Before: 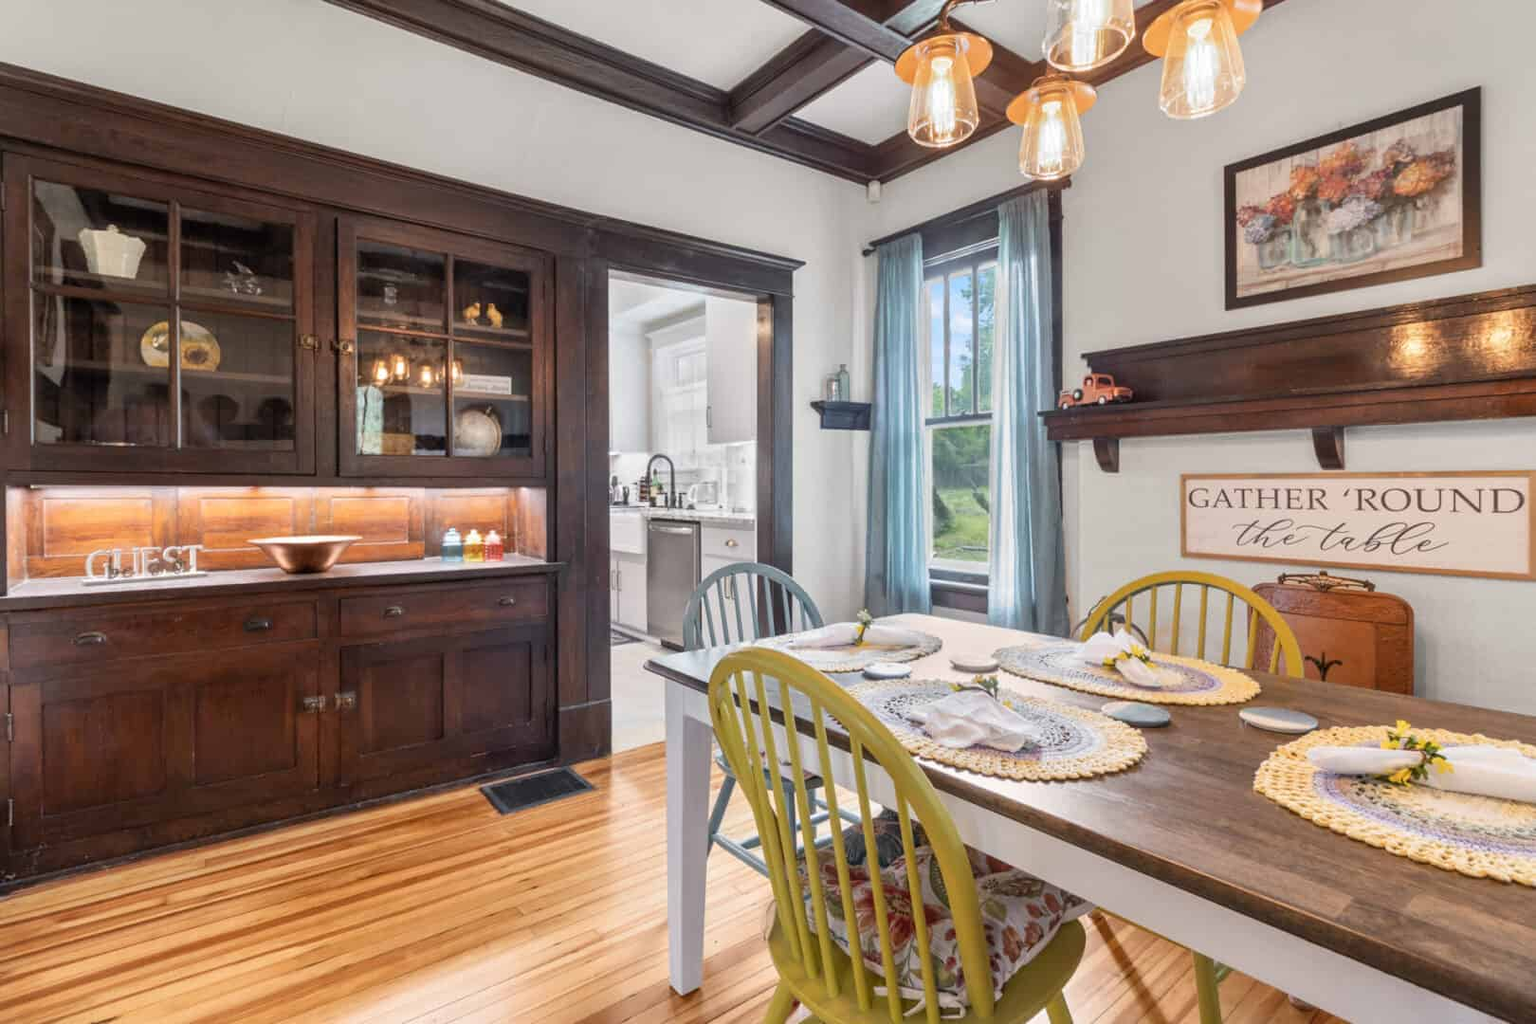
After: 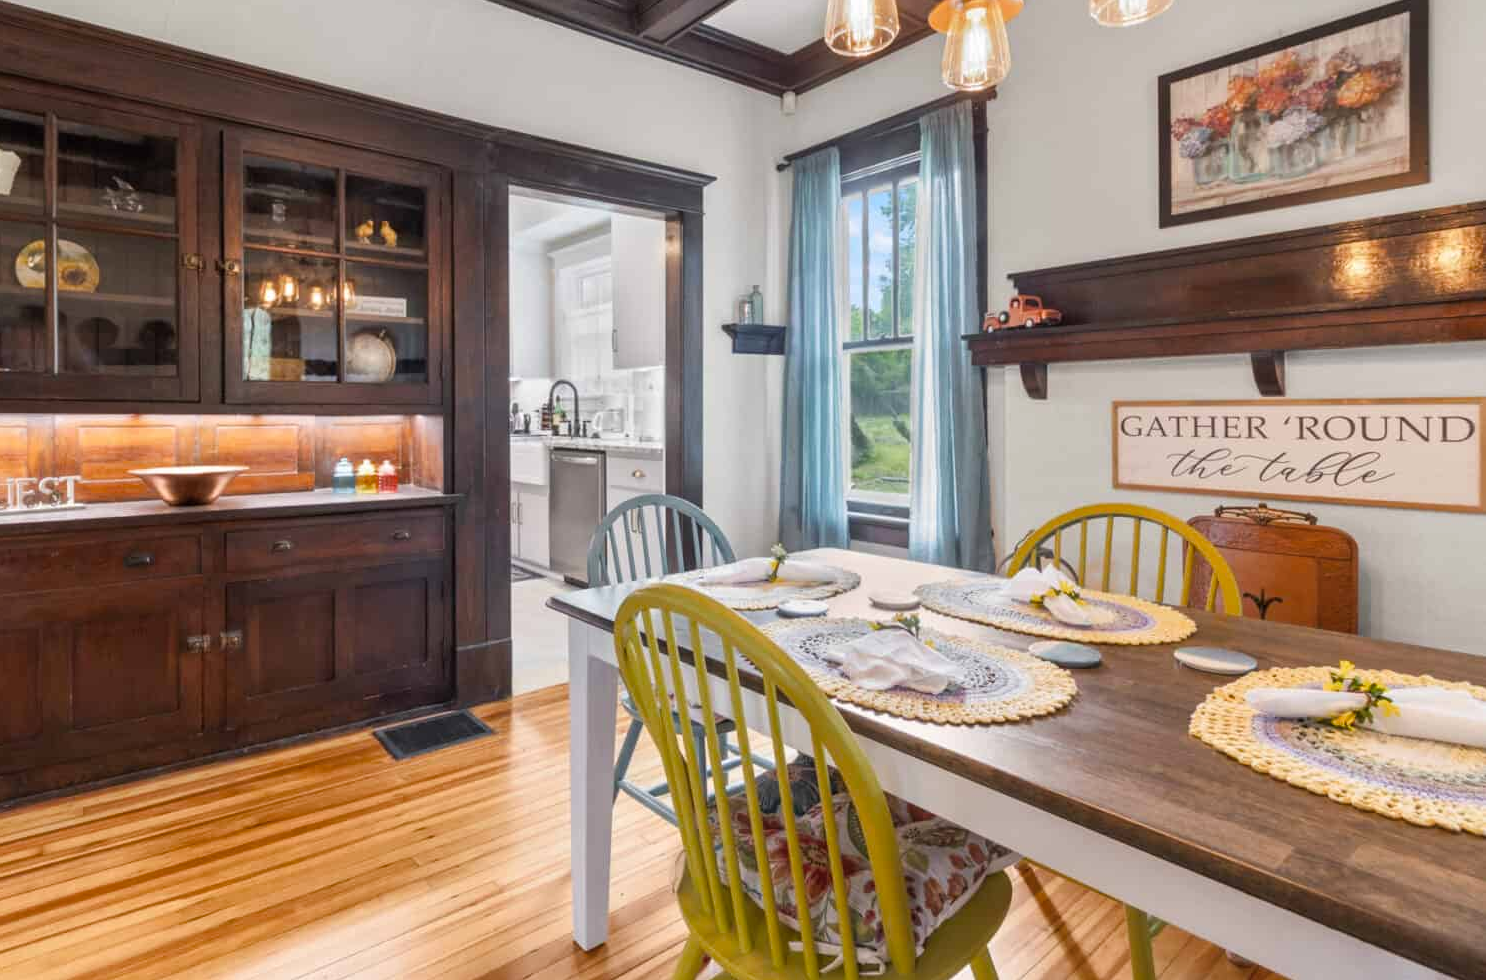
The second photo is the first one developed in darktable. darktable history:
color balance rgb: shadows fall-off 101%, linear chroma grading › mid-tones 7.63%, perceptual saturation grading › mid-tones 11.68%, mask middle-gray fulcrum 22.45%, global vibrance 10.11%, saturation formula JzAzBz (2021)
crop and rotate: left 8.262%, top 9.226%
